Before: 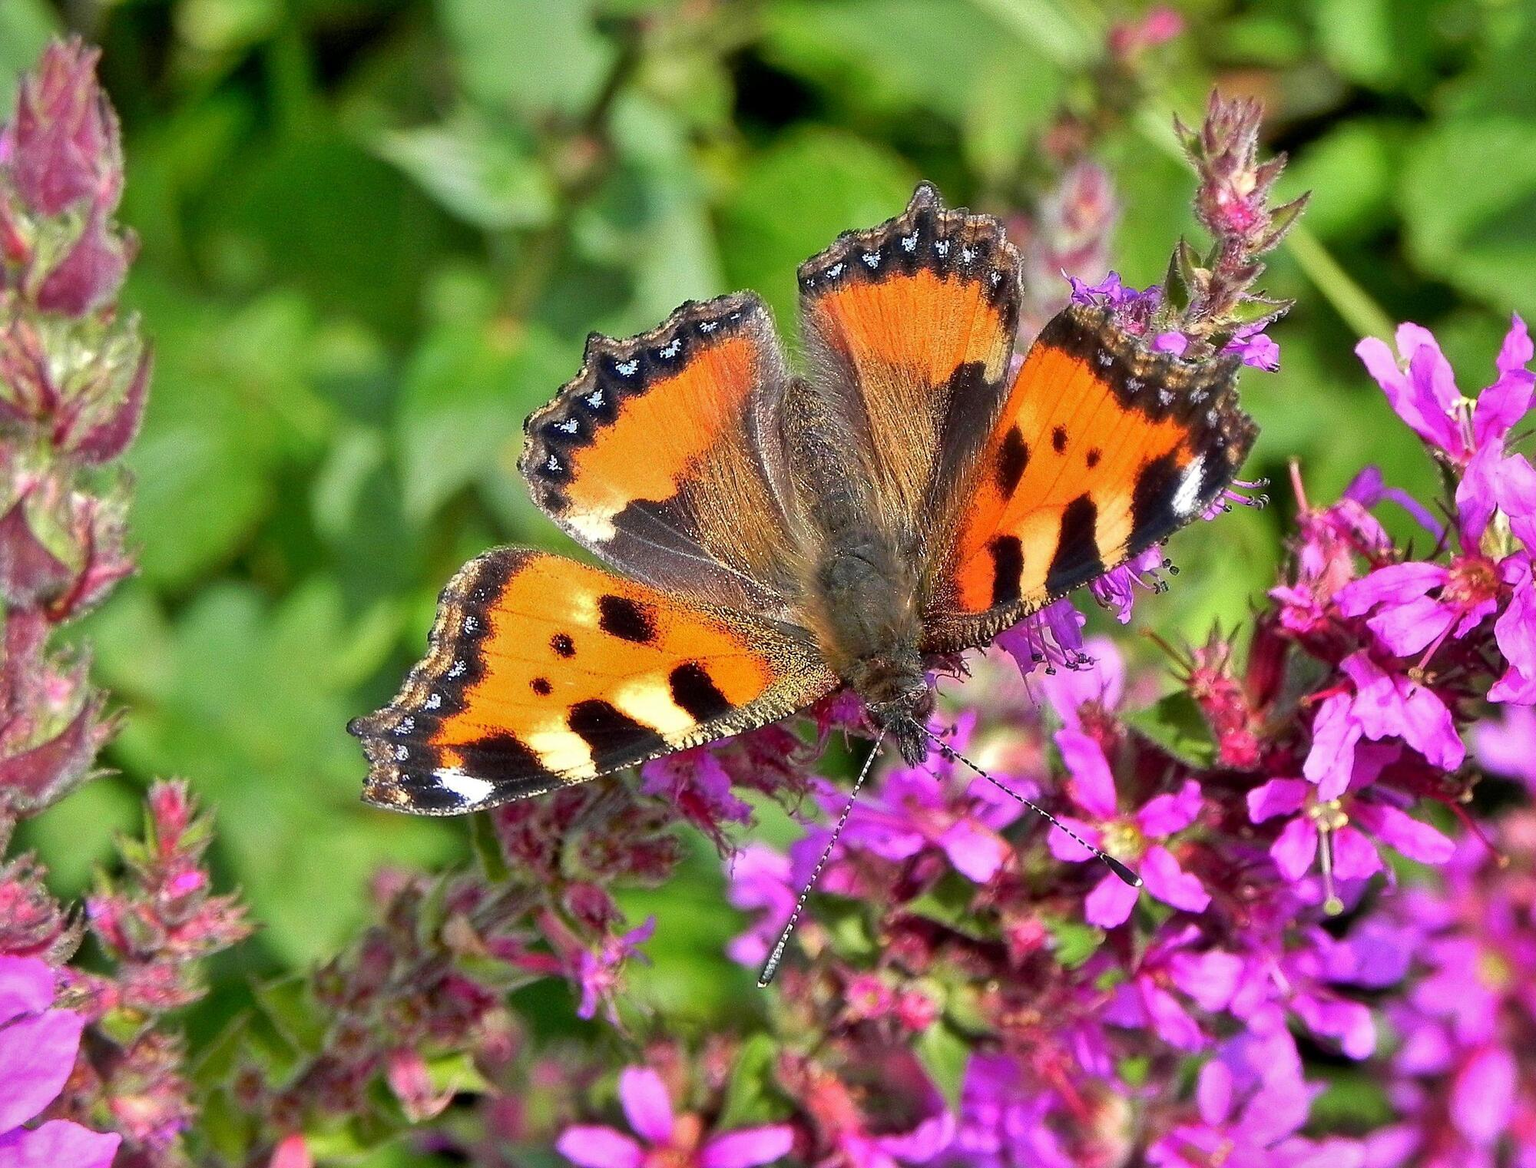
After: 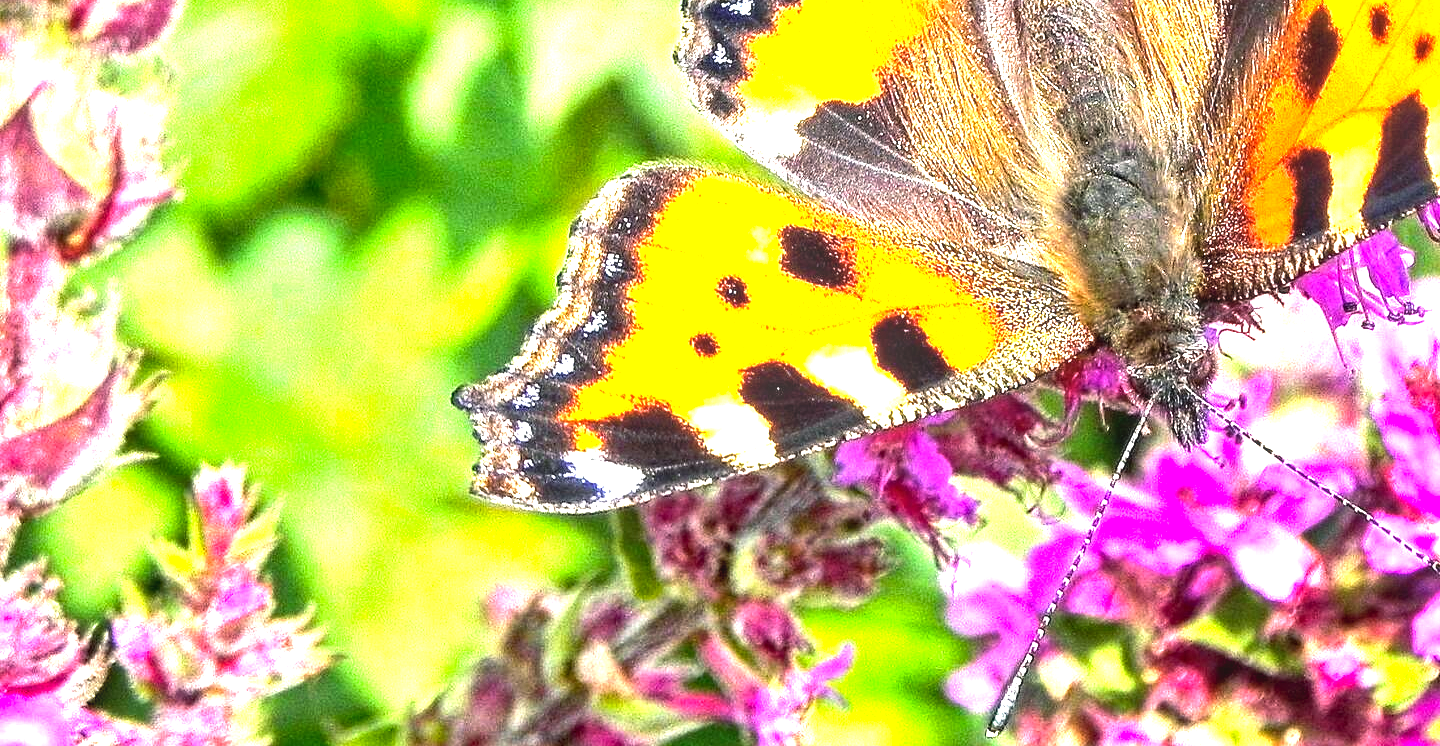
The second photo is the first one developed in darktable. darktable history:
color balance rgb: shadows lift › chroma 2.025%, shadows lift › hue 219.37°, perceptual saturation grading › global saturation 0.715%, perceptual brilliance grading › highlights 47.374%, perceptual brilliance grading › mid-tones 22.091%, perceptual brilliance grading › shadows -5.617%
local contrast: on, module defaults
crop: top 36.157%, right 27.978%, bottom 14.739%
exposure: exposure 0.738 EV, compensate exposure bias true, compensate highlight preservation false
haze removal: compatibility mode true, adaptive false
